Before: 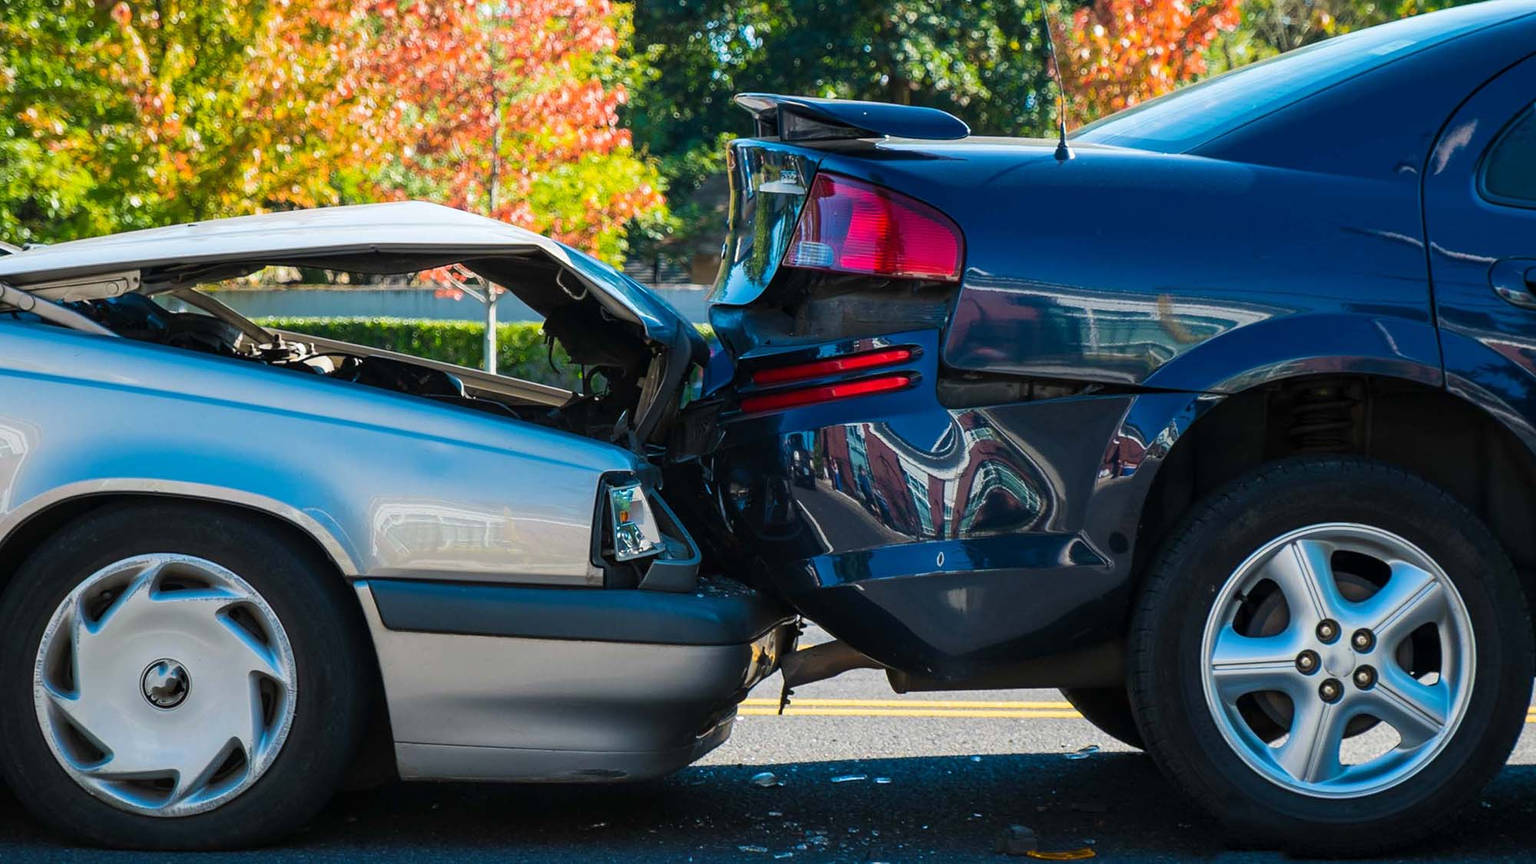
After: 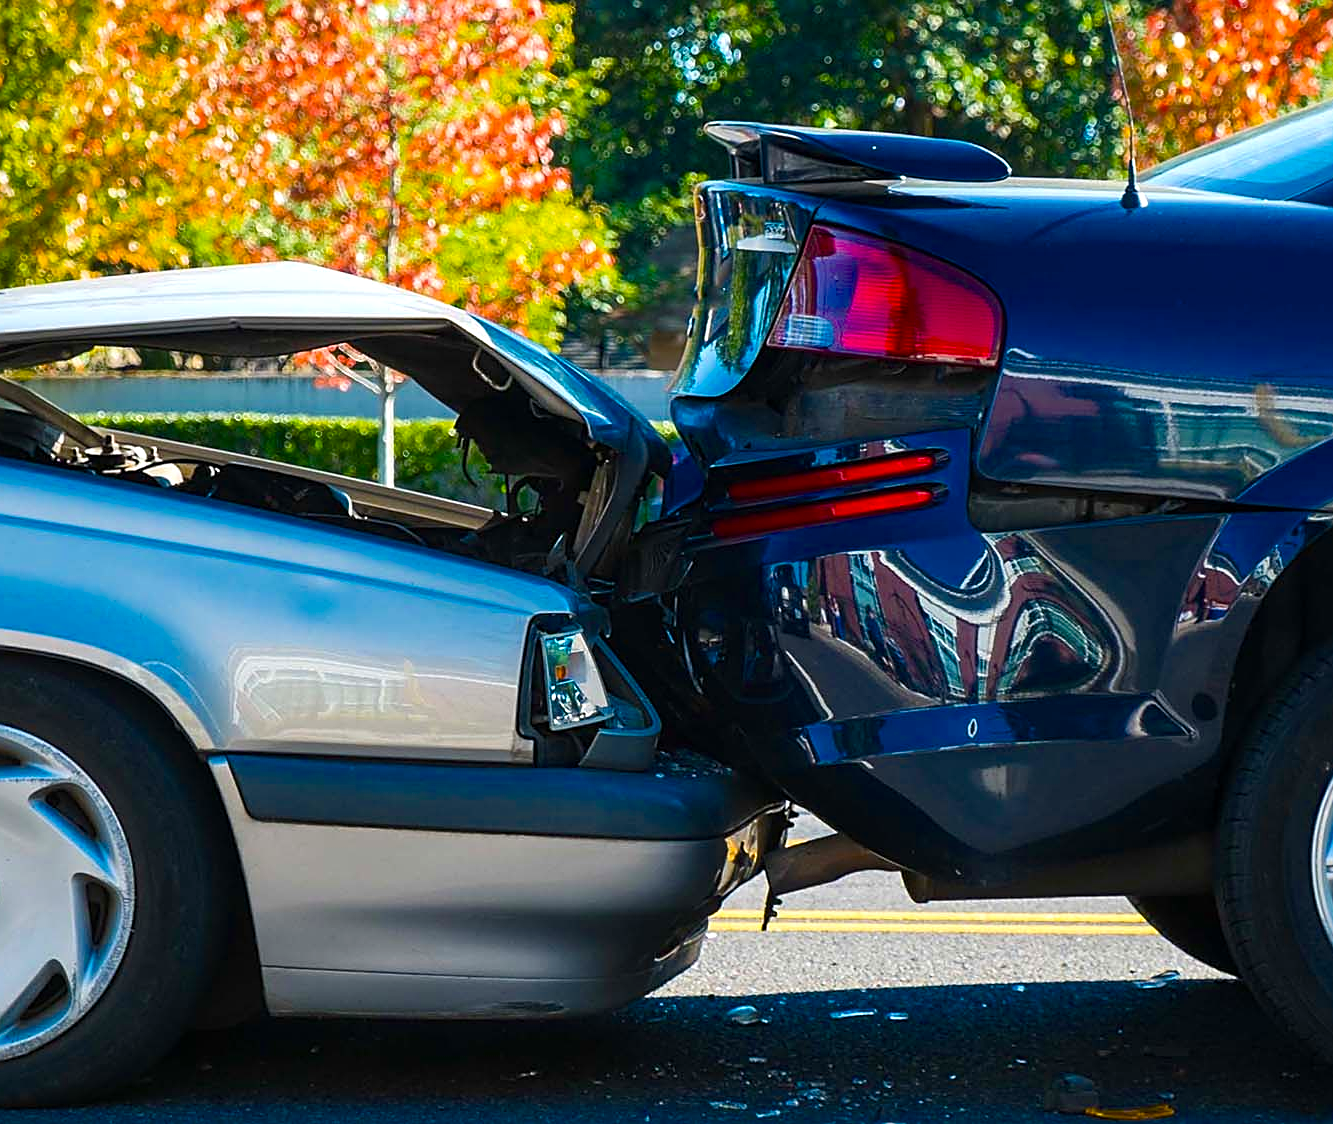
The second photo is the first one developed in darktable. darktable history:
crop and rotate: left 12.648%, right 20.685%
sharpen: on, module defaults
color balance rgb: linear chroma grading › shadows 16%, perceptual saturation grading › global saturation 8%, perceptual saturation grading › shadows 4%, perceptual brilliance grading › global brilliance 2%, perceptual brilliance grading › highlights 8%, perceptual brilliance grading › shadows -4%, global vibrance 16%, saturation formula JzAzBz (2021)
